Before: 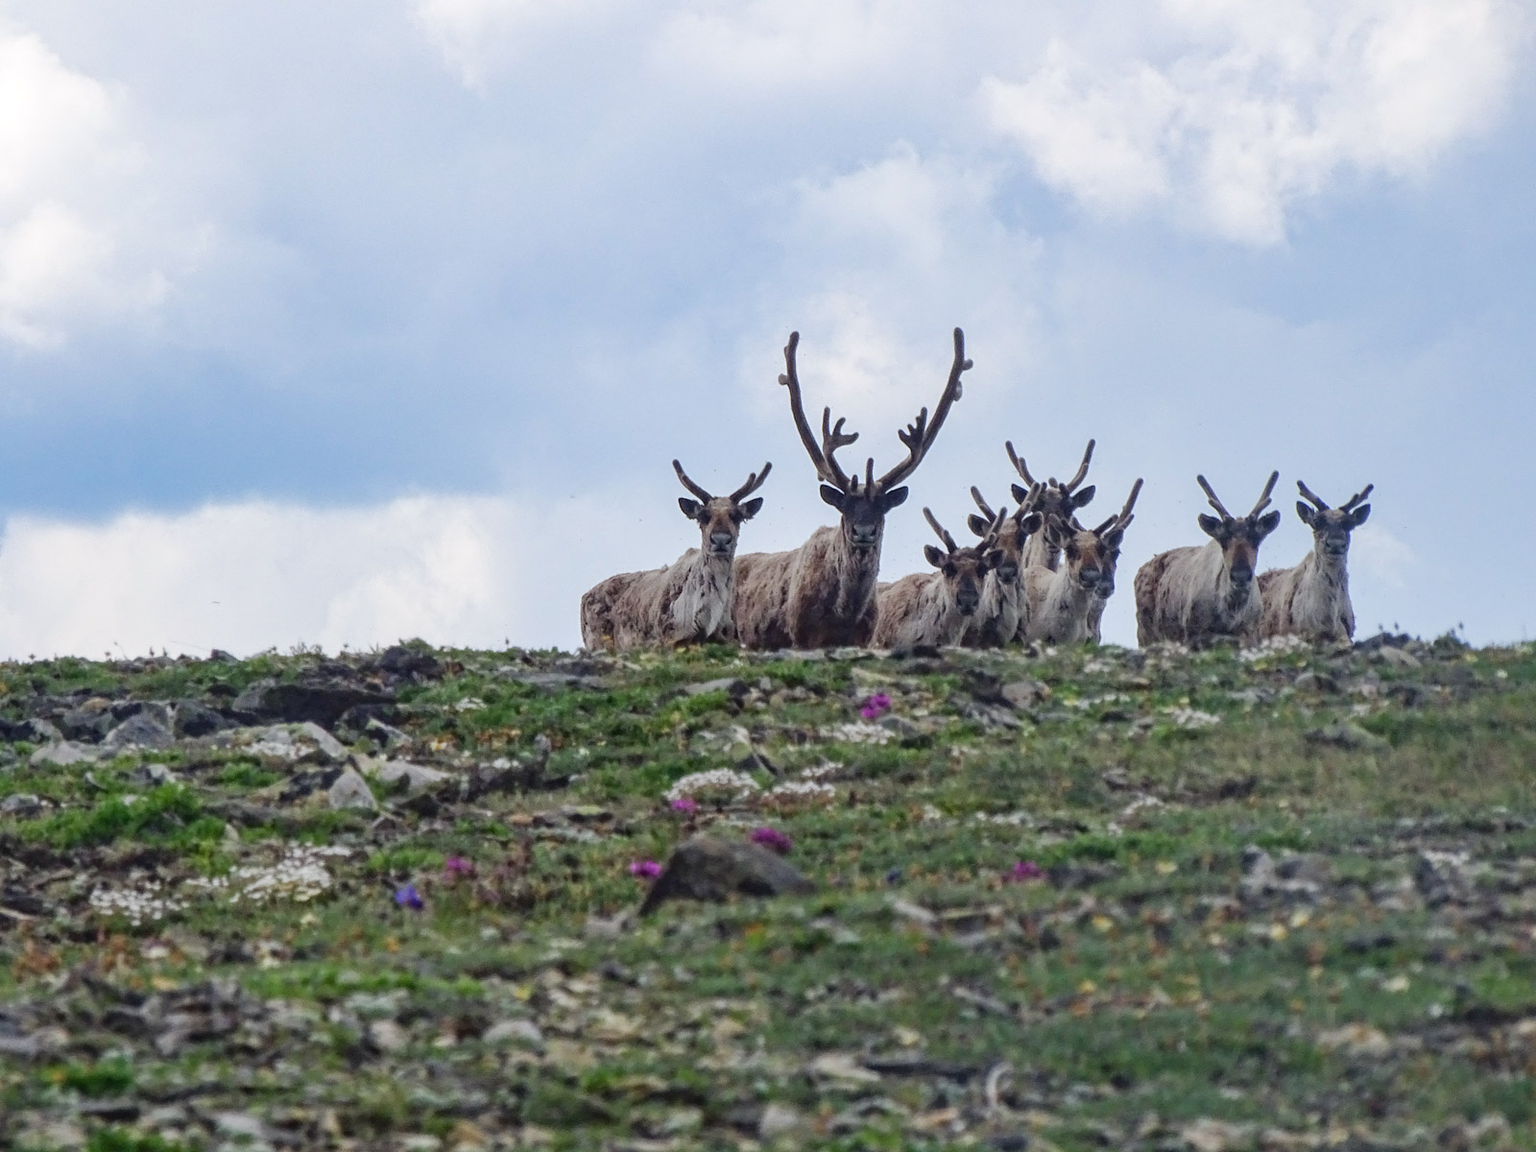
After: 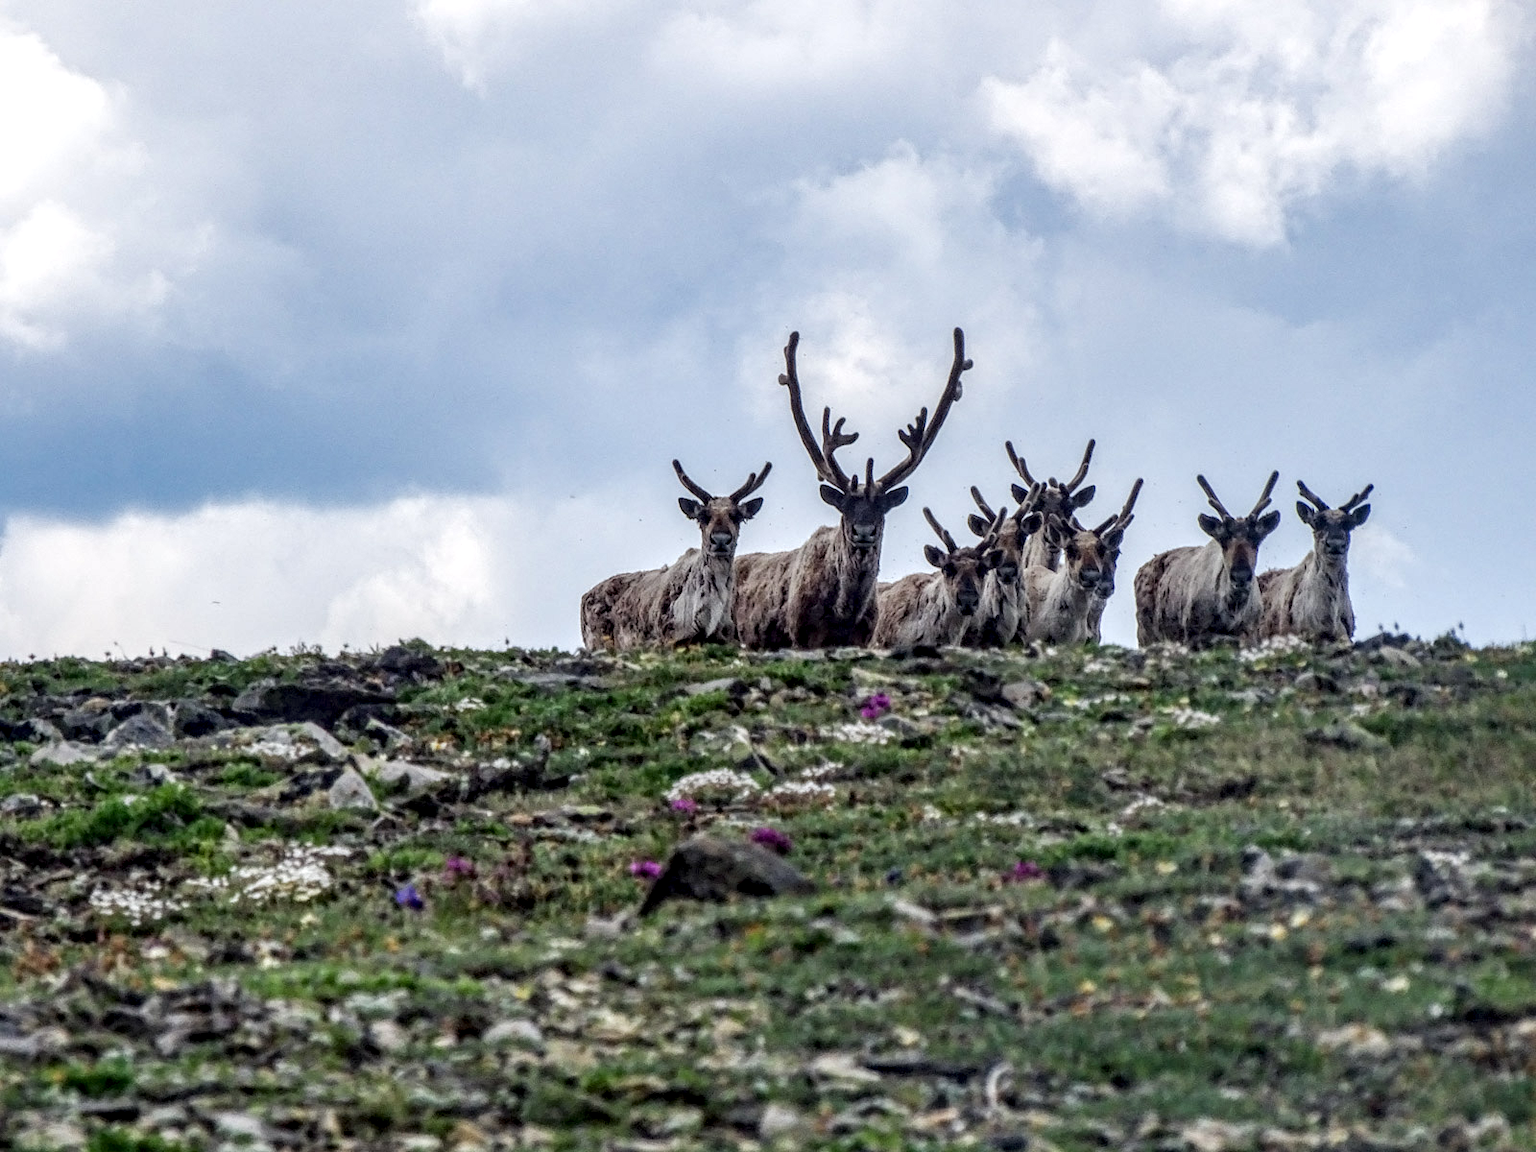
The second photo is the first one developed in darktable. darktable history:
tone equalizer: on, module defaults
local contrast: highlights 20%, shadows 70%, detail 170%
